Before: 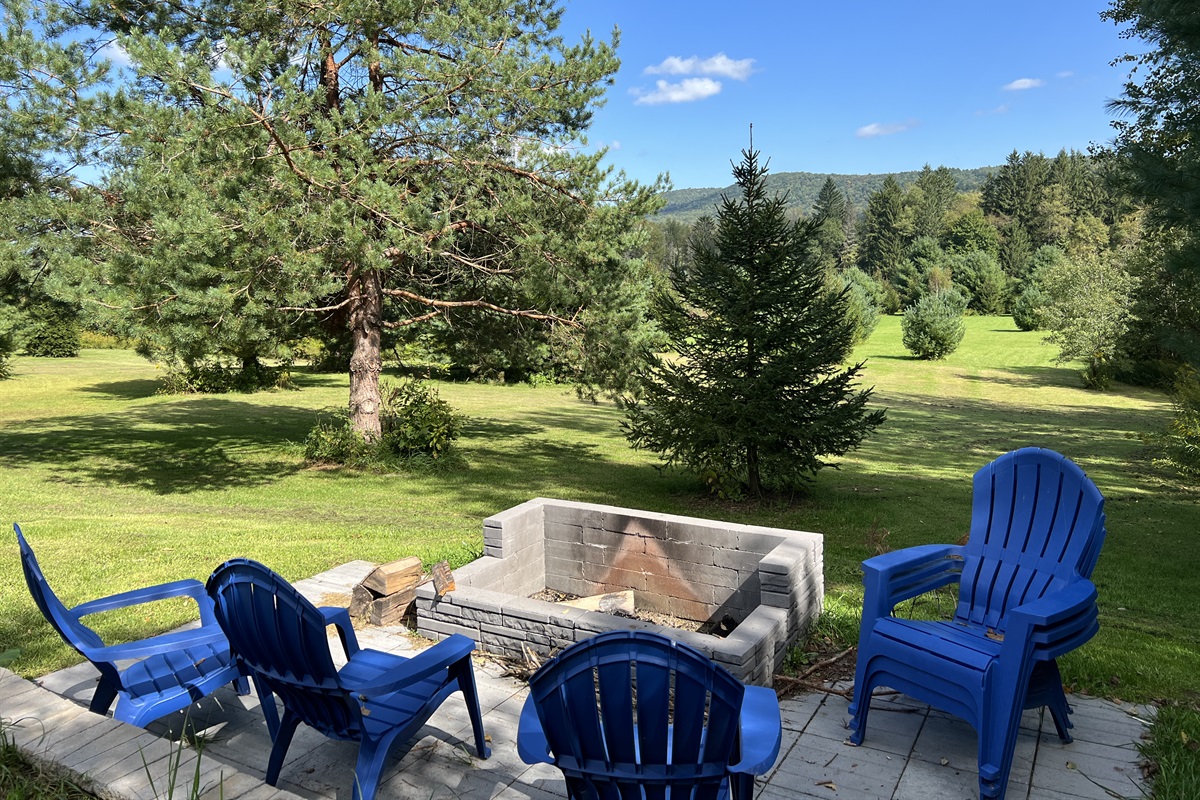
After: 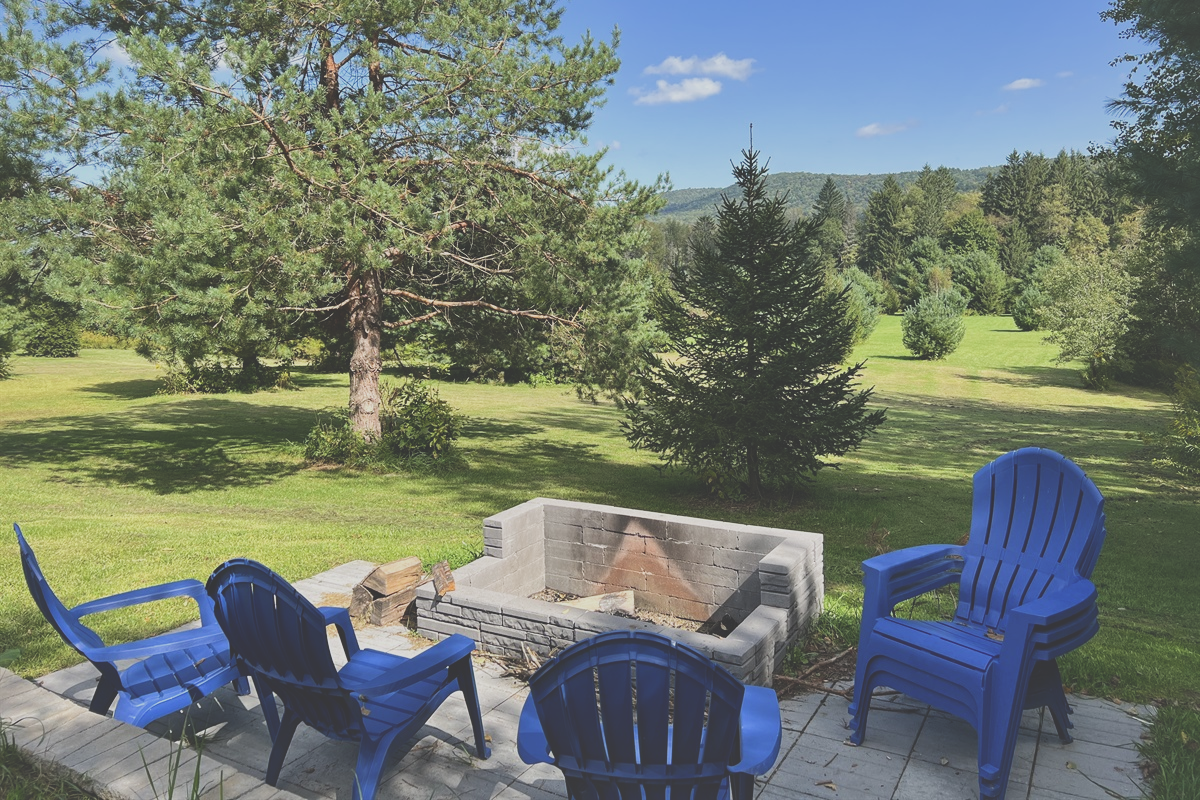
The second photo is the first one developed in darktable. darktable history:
sigmoid: contrast 1.22, skew 0.65
exposure: black level correction -0.028, compensate highlight preservation false
shadows and highlights: on, module defaults
